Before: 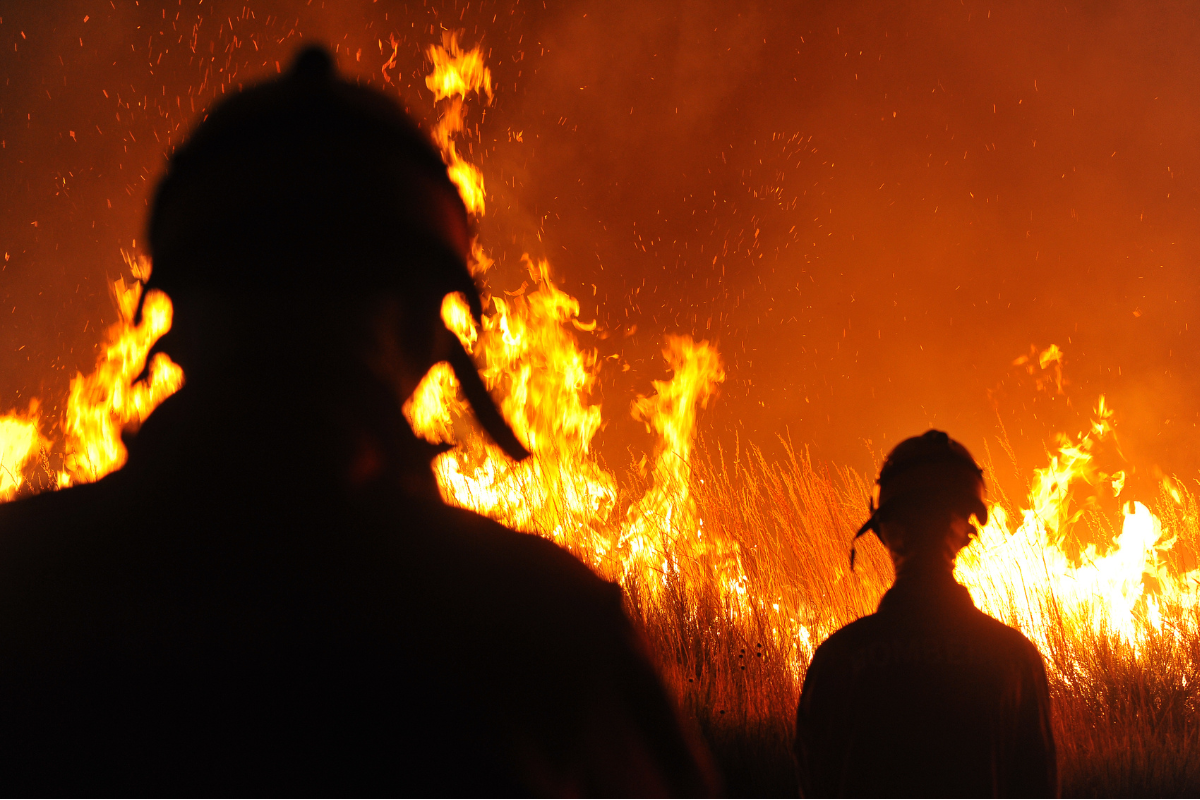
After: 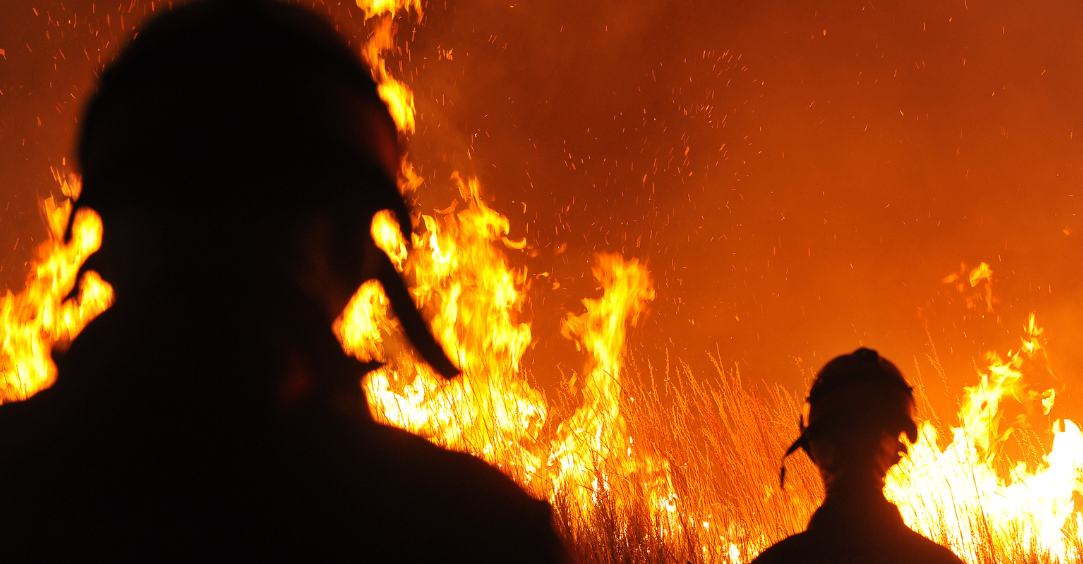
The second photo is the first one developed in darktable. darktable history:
crop: left 5.878%, top 10.314%, right 3.83%, bottom 19.088%
tone equalizer: edges refinement/feathering 500, mask exposure compensation -1.57 EV, preserve details no
